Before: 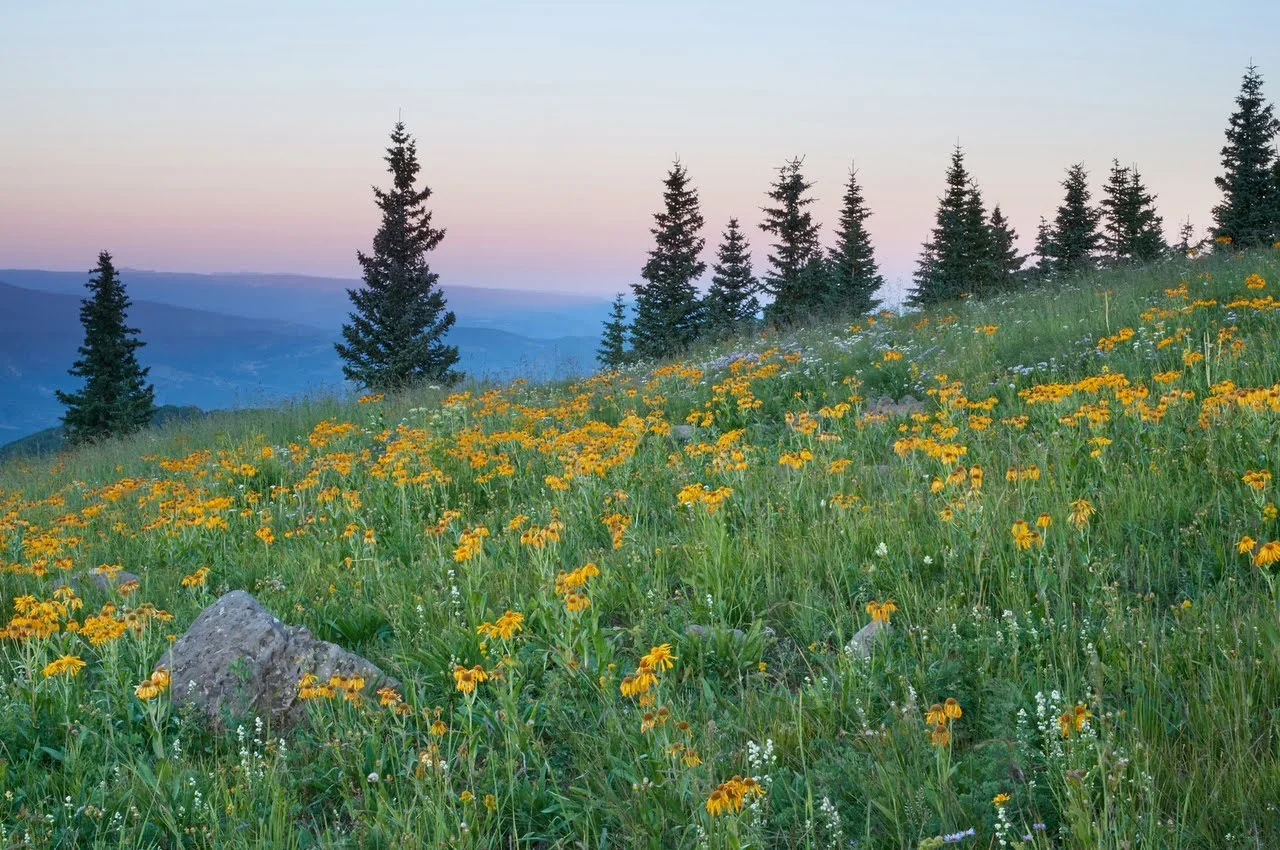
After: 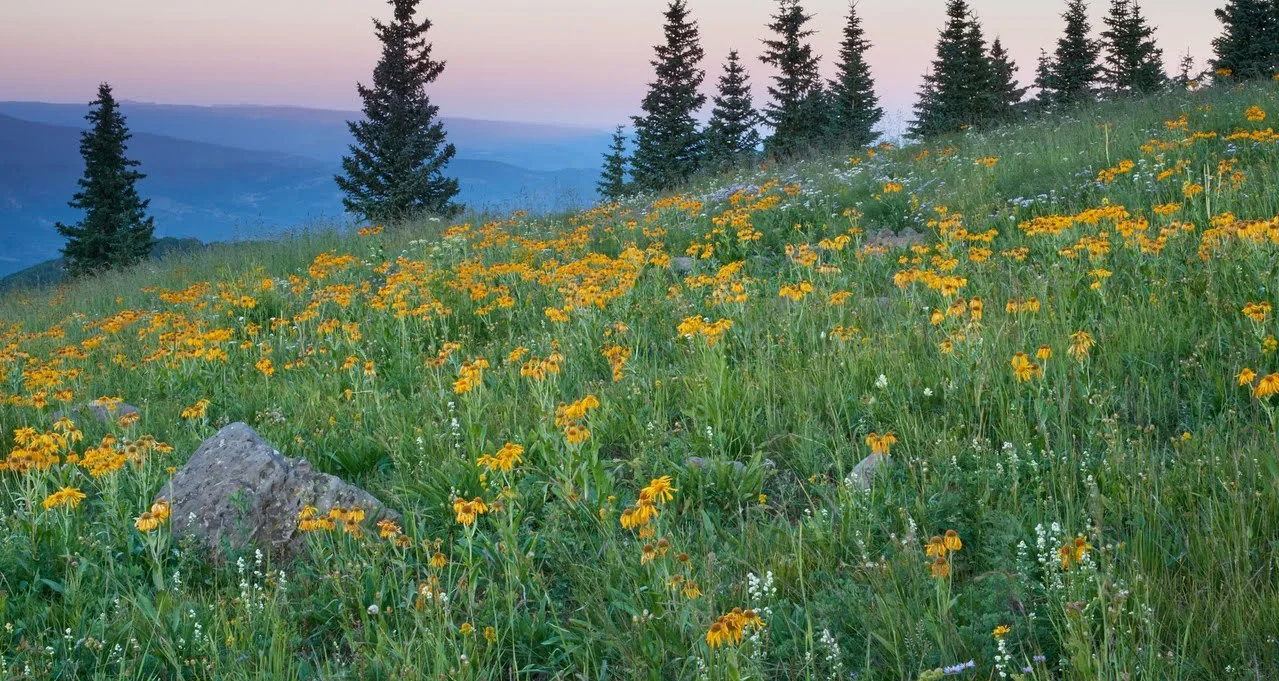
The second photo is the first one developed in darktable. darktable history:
crop and rotate: top 19.828%
